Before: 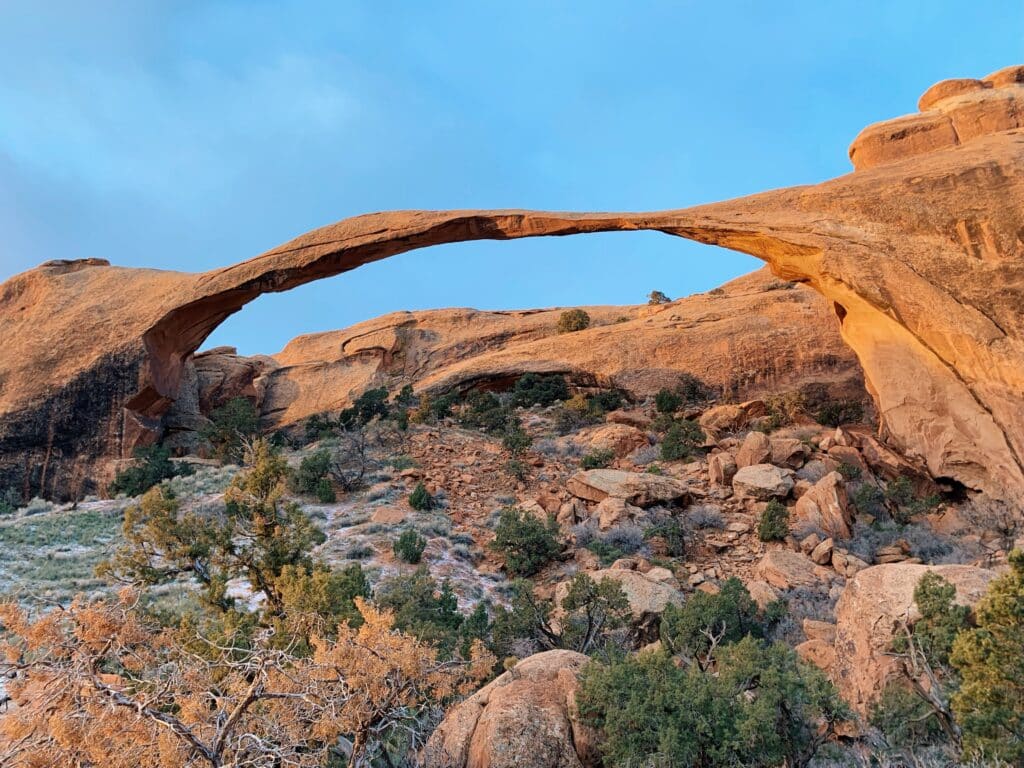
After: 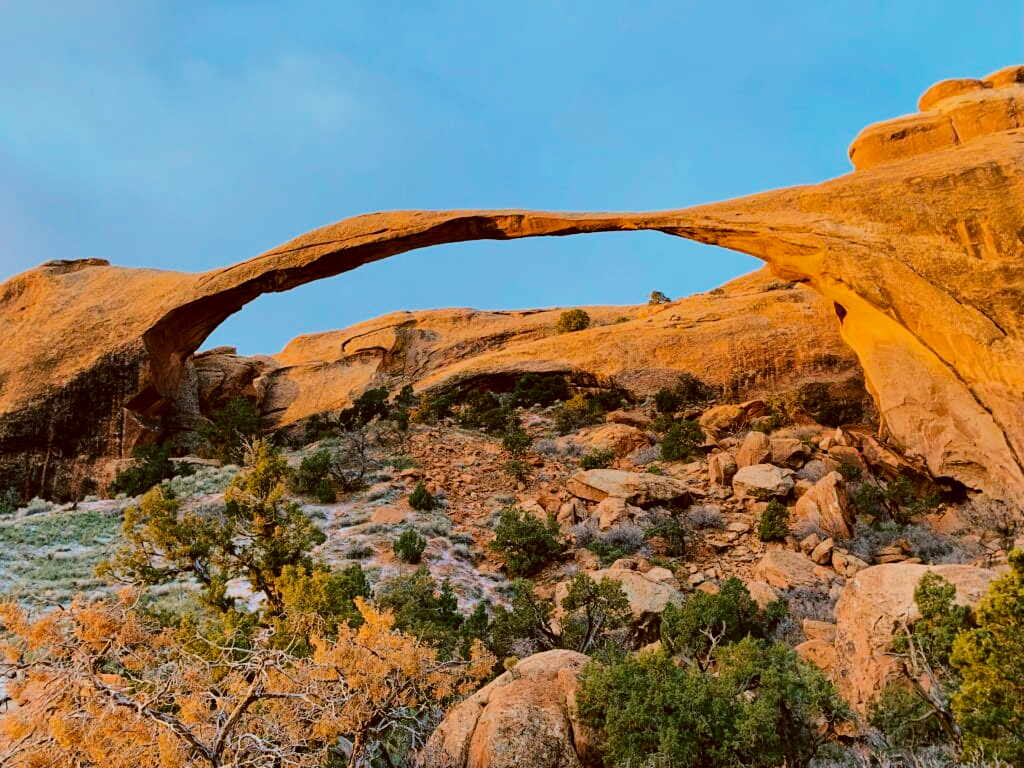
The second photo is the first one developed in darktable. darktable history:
filmic rgb: black relative exposure -7.5 EV, white relative exposure 5 EV, hardness 3.31, contrast 1.3, contrast in shadows safe
color correction: highlights a* -0.482, highlights b* 0.161, shadows a* 4.66, shadows b* 20.72
color balance rgb: linear chroma grading › global chroma 13.3%, global vibrance 41.49%
